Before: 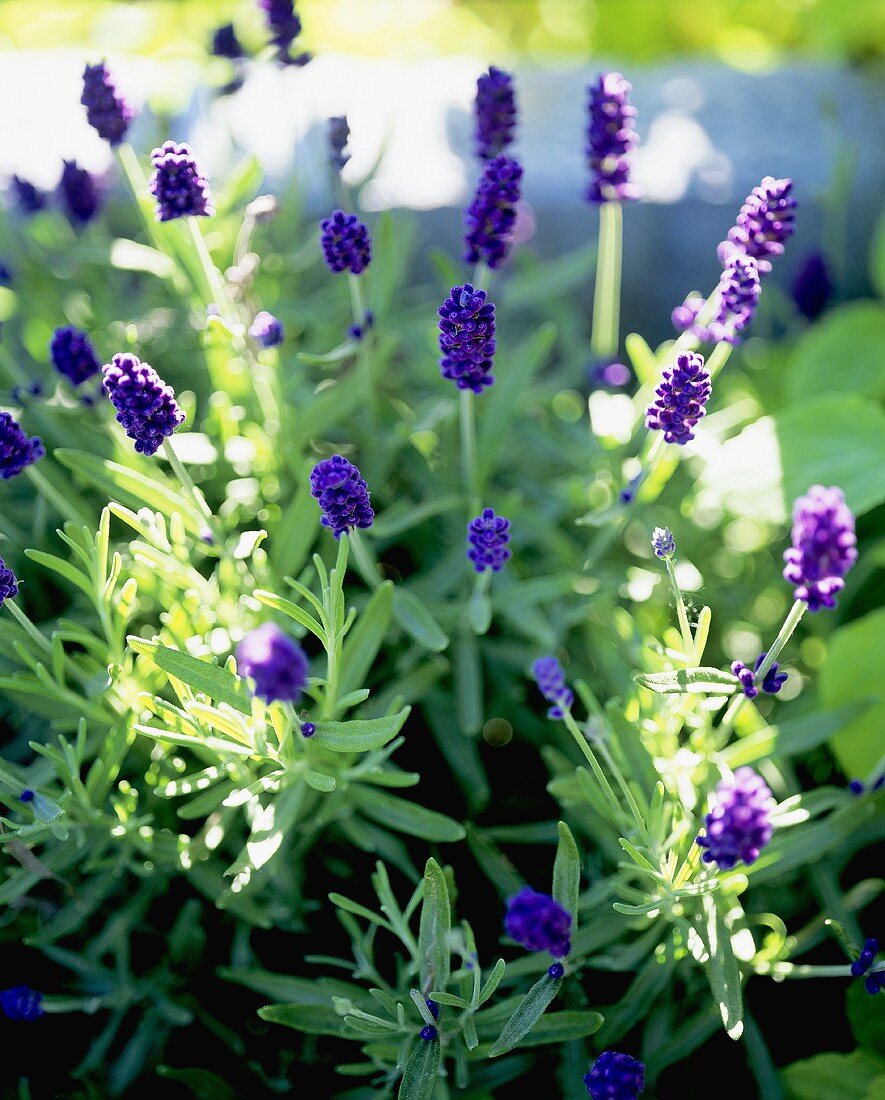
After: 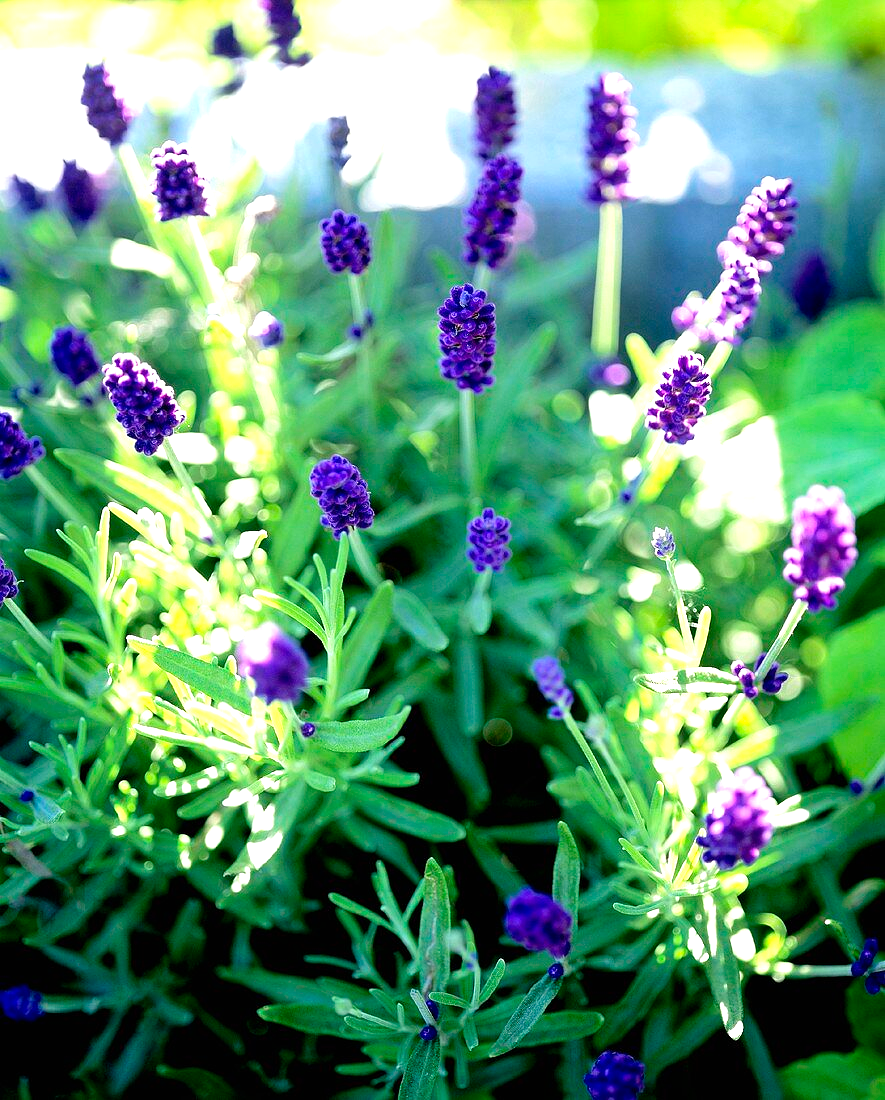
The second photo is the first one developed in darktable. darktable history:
exposure: exposure 0.693 EV, compensate highlight preservation false
